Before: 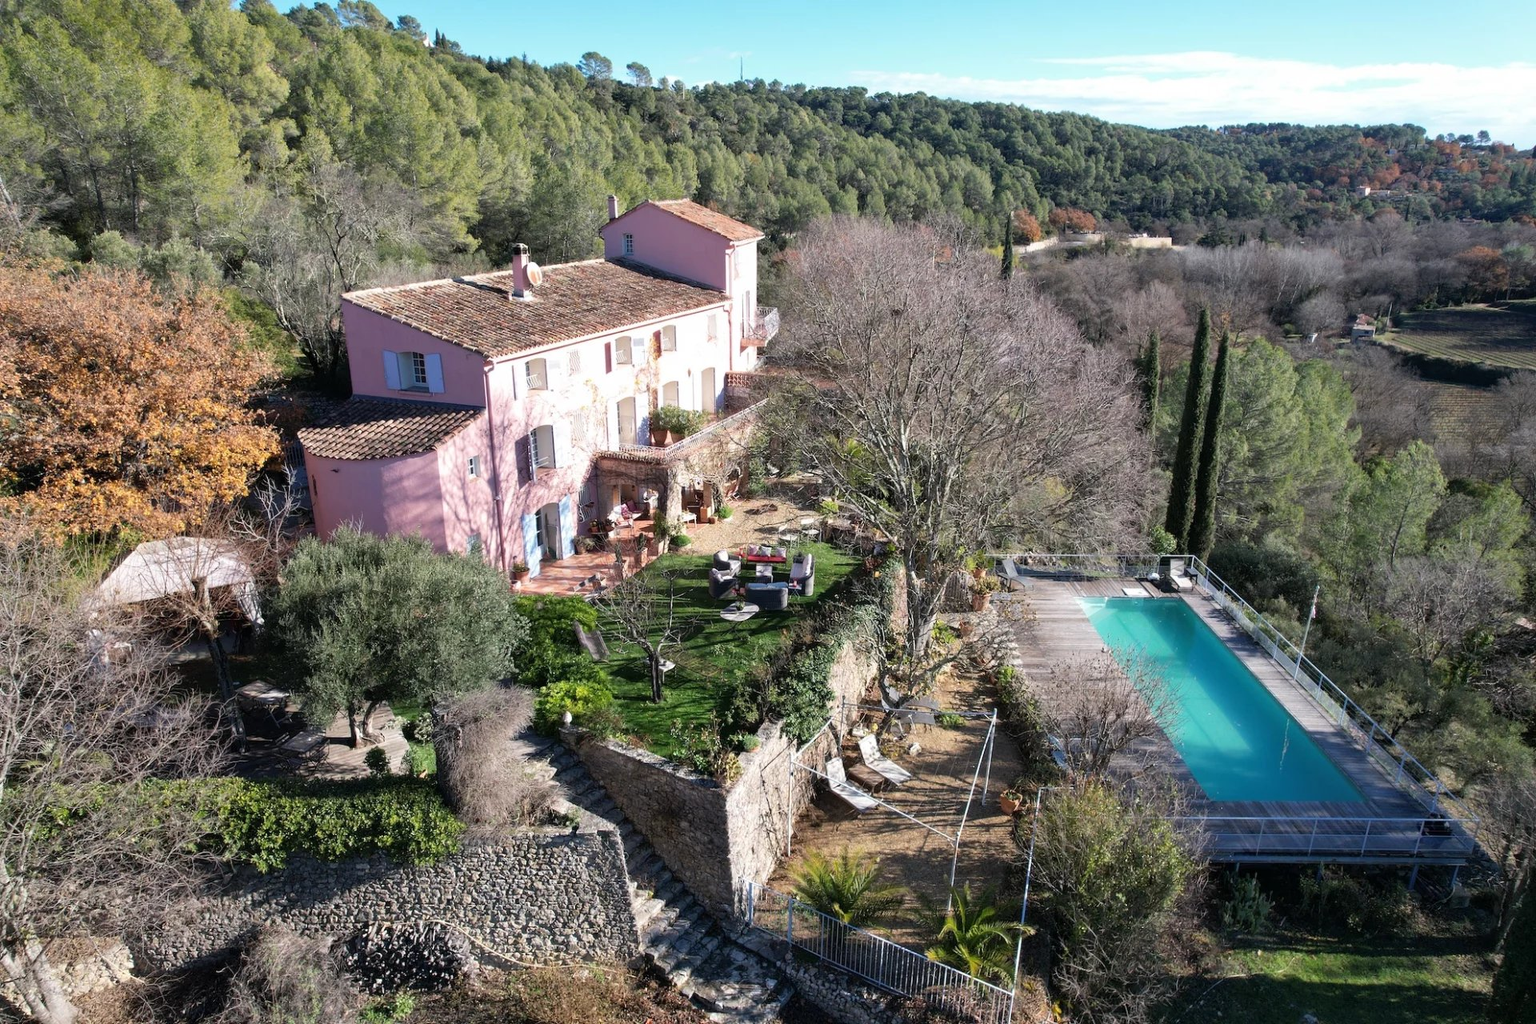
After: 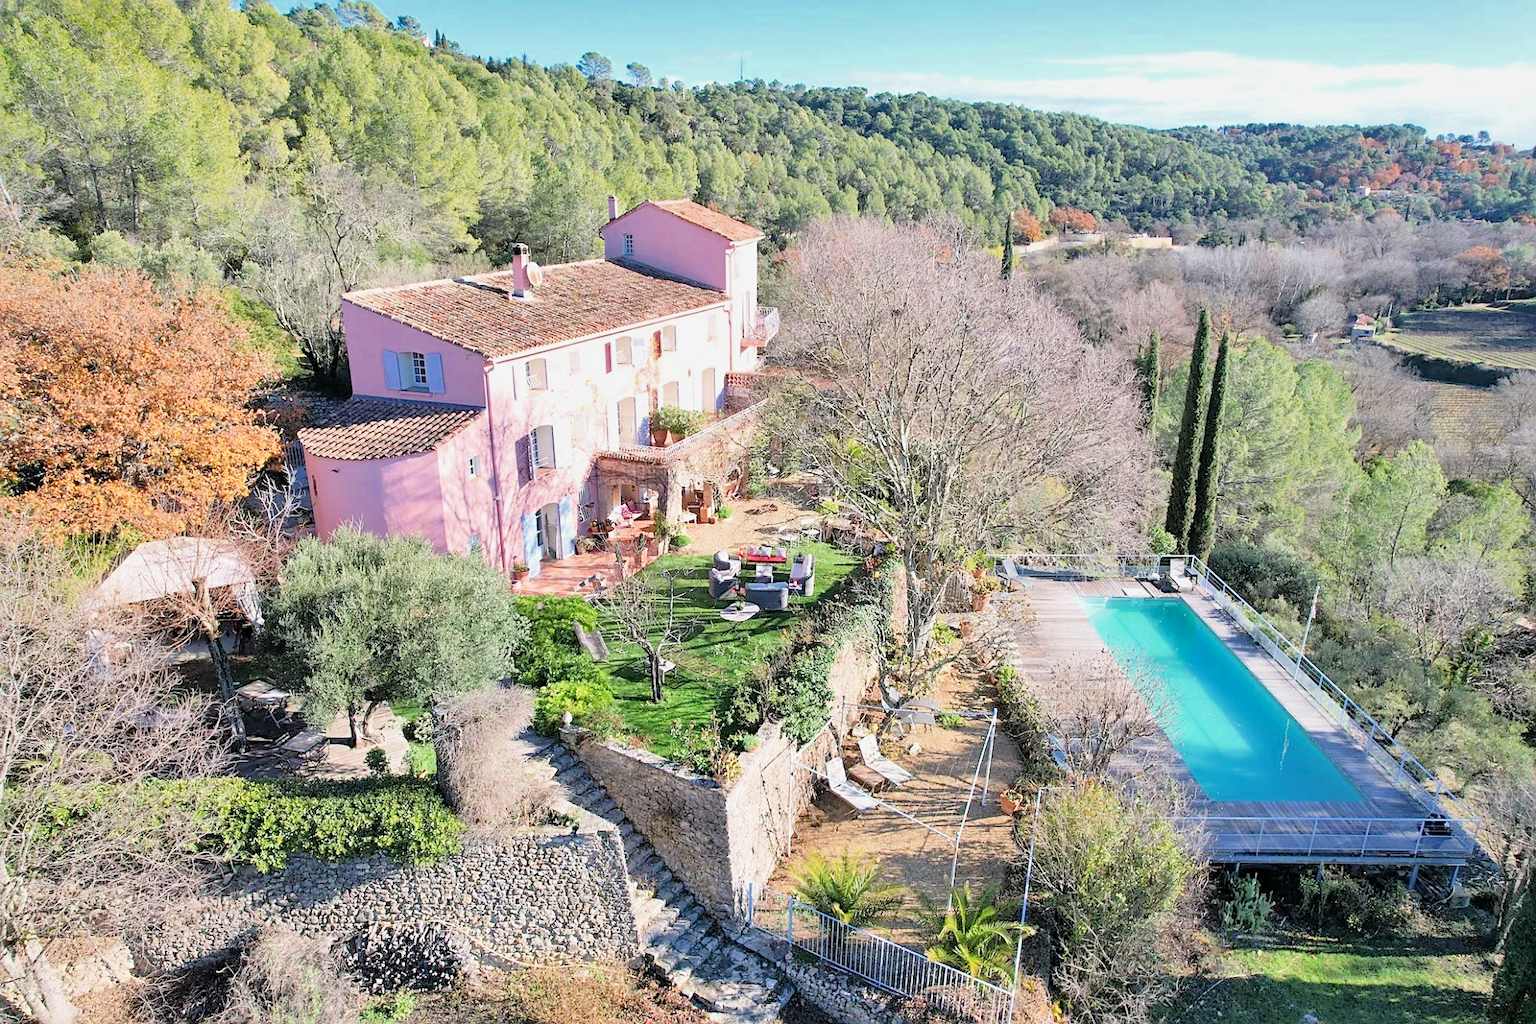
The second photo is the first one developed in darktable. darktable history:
filmic rgb: middle gray luminance 3.44%, black relative exposure -5.92 EV, white relative exposure 6.33 EV, threshold 6 EV, dynamic range scaling 22.4%, target black luminance 0%, hardness 2.33, latitude 45.85%, contrast 0.78, highlights saturation mix 100%, shadows ↔ highlights balance 0.033%, add noise in highlights 0, preserve chrominance max RGB, color science v3 (2019), use custom middle-gray values true, iterations of high-quality reconstruction 0, contrast in highlights soft, enable highlight reconstruction true
sharpen: on, module defaults
shadows and highlights: shadows 32.83, highlights -47.7, soften with gaussian
